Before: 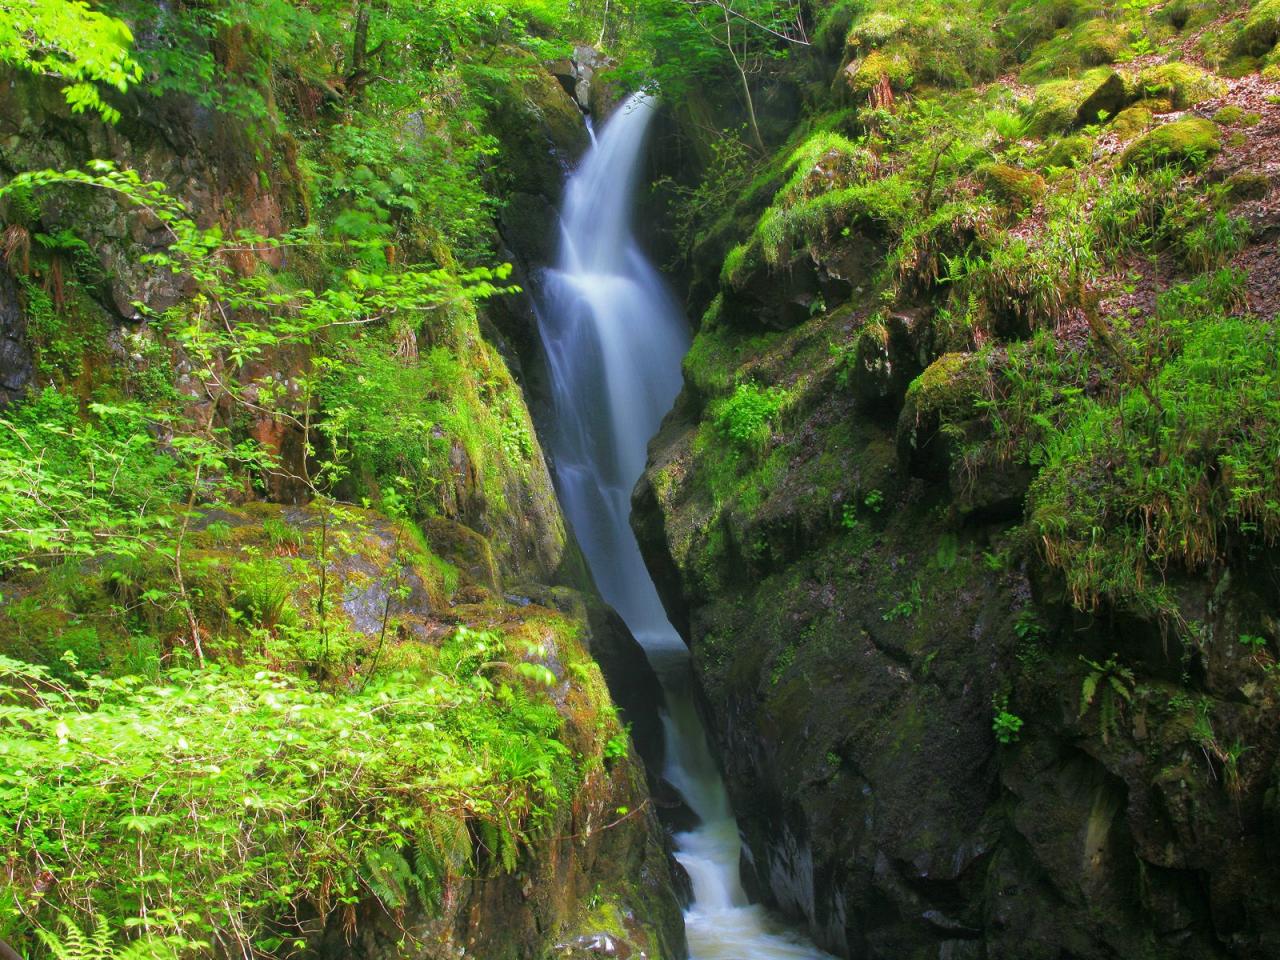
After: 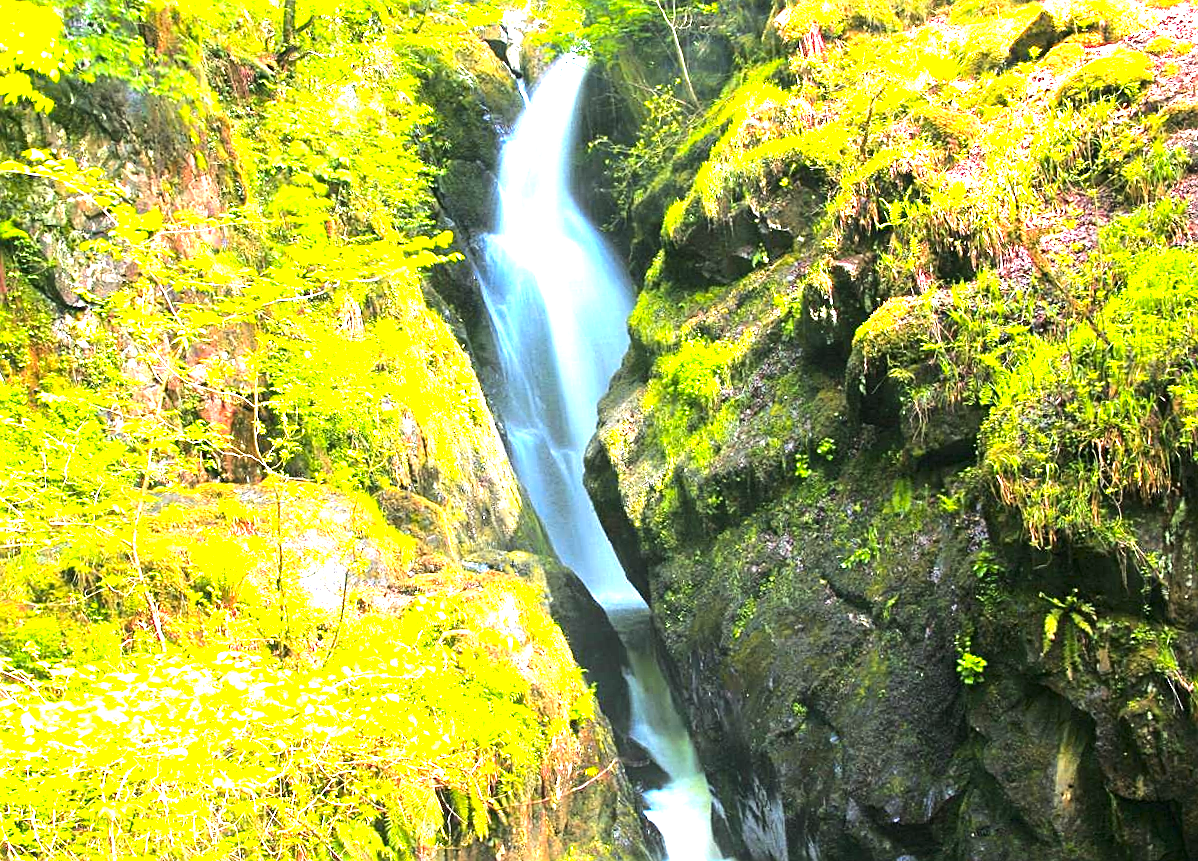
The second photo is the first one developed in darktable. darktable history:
sharpen: on, module defaults
exposure: black level correction 0, exposure 2 EV, compensate highlight preservation false
color zones: curves: ch1 [(0.235, 0.558) (0.75, 0.5)]; ch2 [(0.25, 0.462) (0.749, 0.457)], mix 40.67%
crop and rotate: left 2.536%, right 1.107%, bottom 2.246%
rotate and perspective: rotation -3°, crop left 0.031, crop right 0.968, crop top 0.07, crop bottom 0.93
white balance: emerald 1
tone equalizer: -8 EV -0.75 EV, -7 EV -0.7 EV, -6 EV -0.6 EV, -5 EV -0.4 EV, -3 EV 0.4 EV, -2 EV 0.6 EV, -1 EV 0.7 EV, +0 EV 0.75 EV, edges refinement/feathering 500, mask exposure compensation -1.57 EV, preserve details no
